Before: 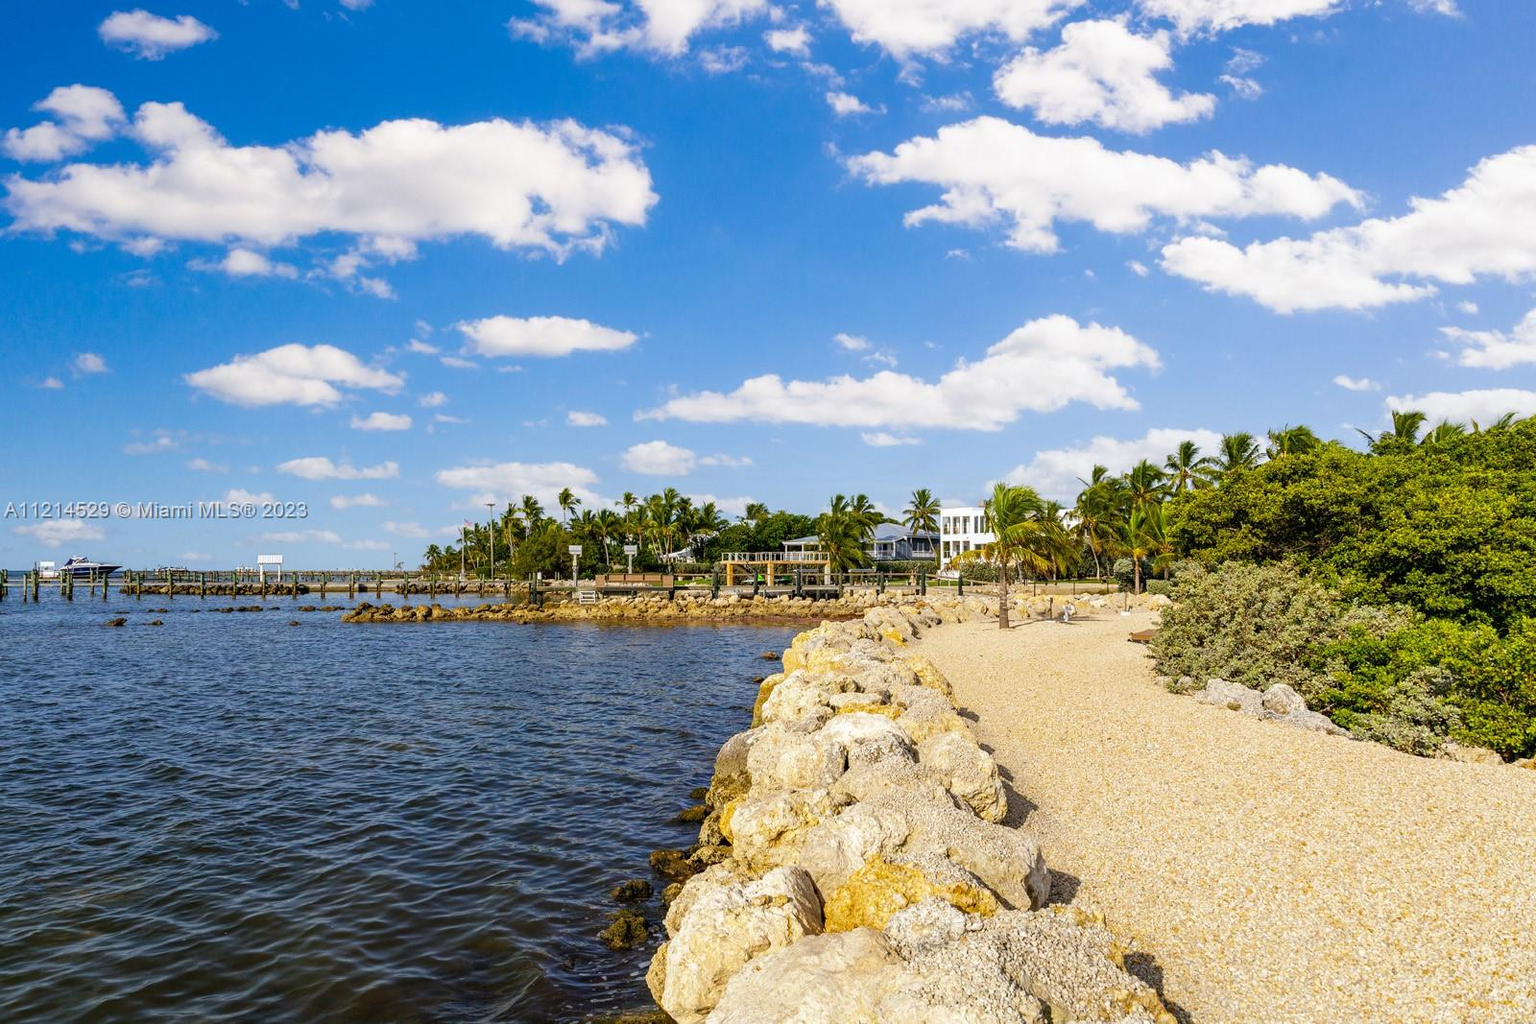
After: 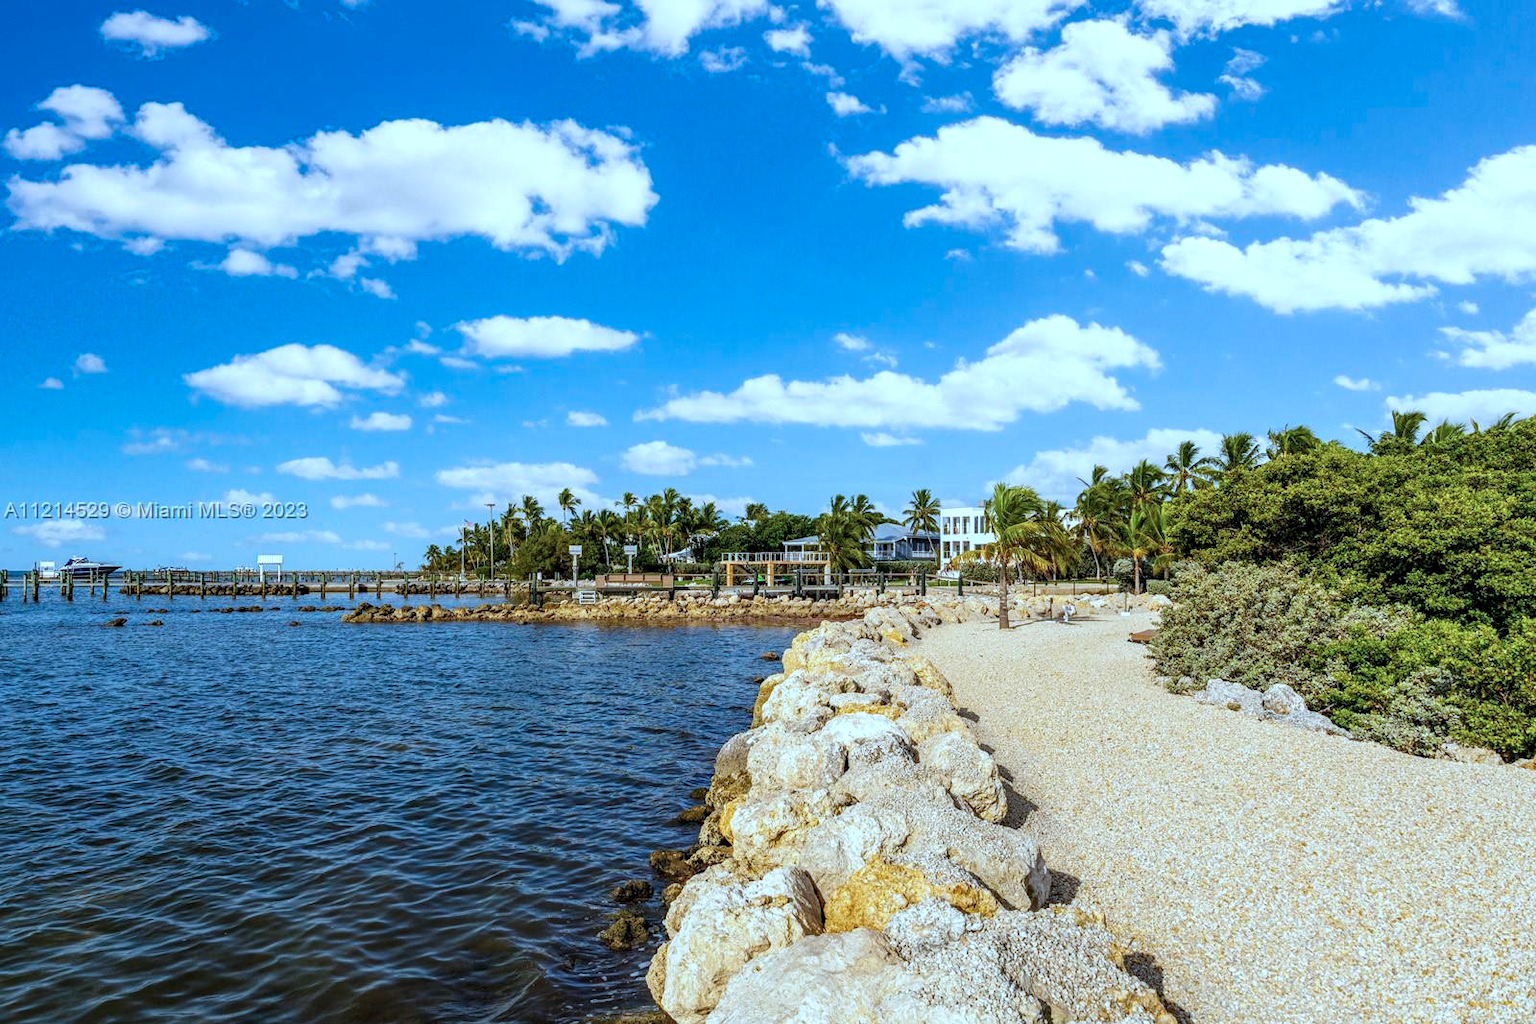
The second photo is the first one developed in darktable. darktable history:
color correction: highlights a* -9.35, highlights b* -23.15
local contrast: on, module defaults
